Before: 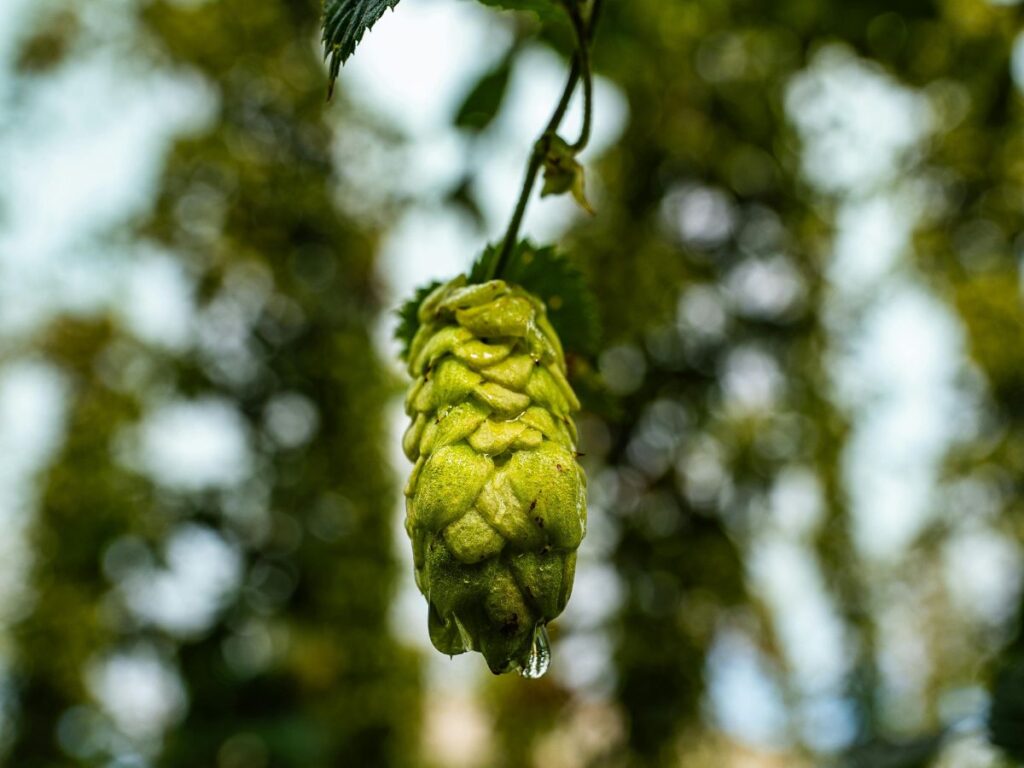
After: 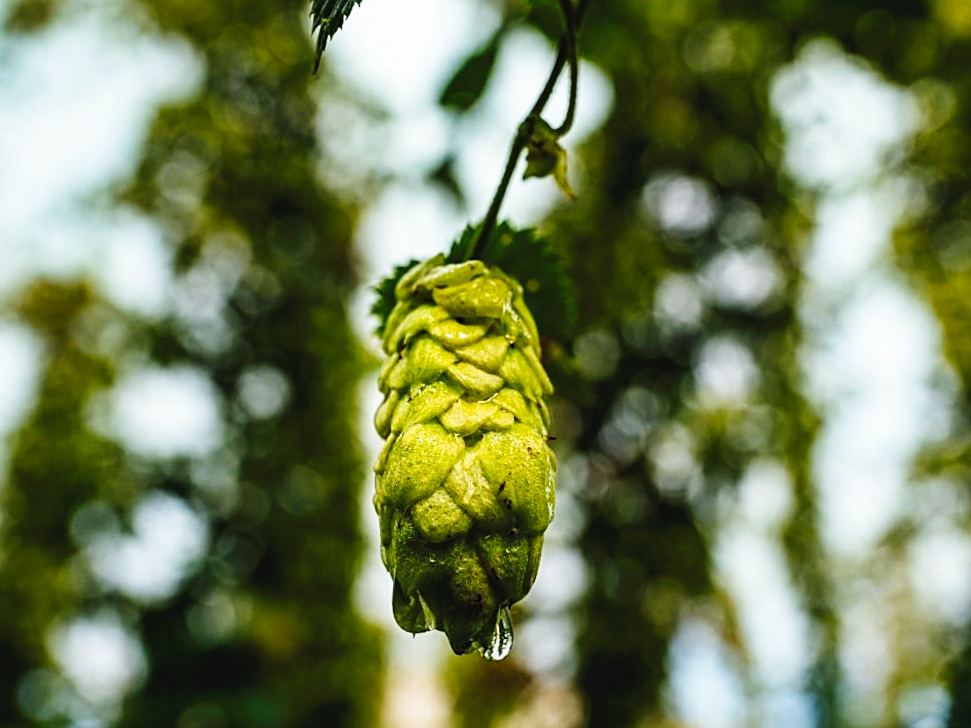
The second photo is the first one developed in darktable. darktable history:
sharpen: on, module defaults
crop and rotate: angle -2.38°
tone curve: curves: ch0 [(0, 0) (0.003, 0.04) (0.011, 0.04) (0.025, 0.043) (0.044, 0.049) (0.069, 0.066) (0.1, 0.095) (0.136, 0.121) (0.177, 0.154) (0.224, 0.211) (0.277, 0.281) (0.335, 0.358) (0.399, 0.452) (0.468, 0.54) (0.543, 0.628) (0.623, 0.721) (0.709, 0.801) (0.801, 0.883) (0.898, 0.948) (1, 1)], preserve colors none
